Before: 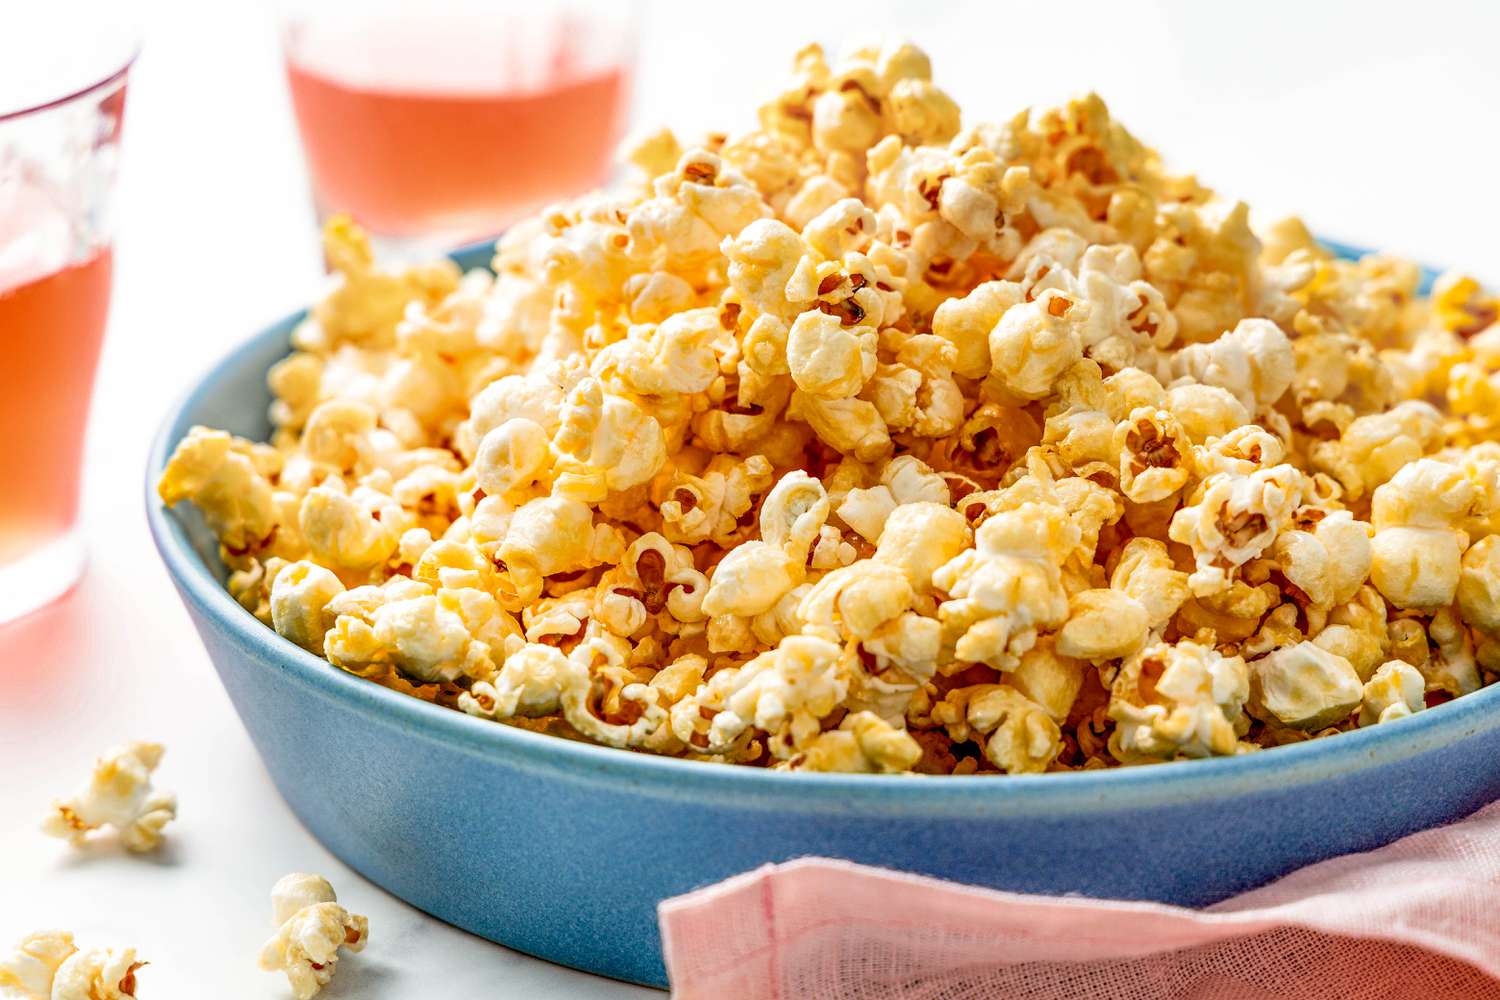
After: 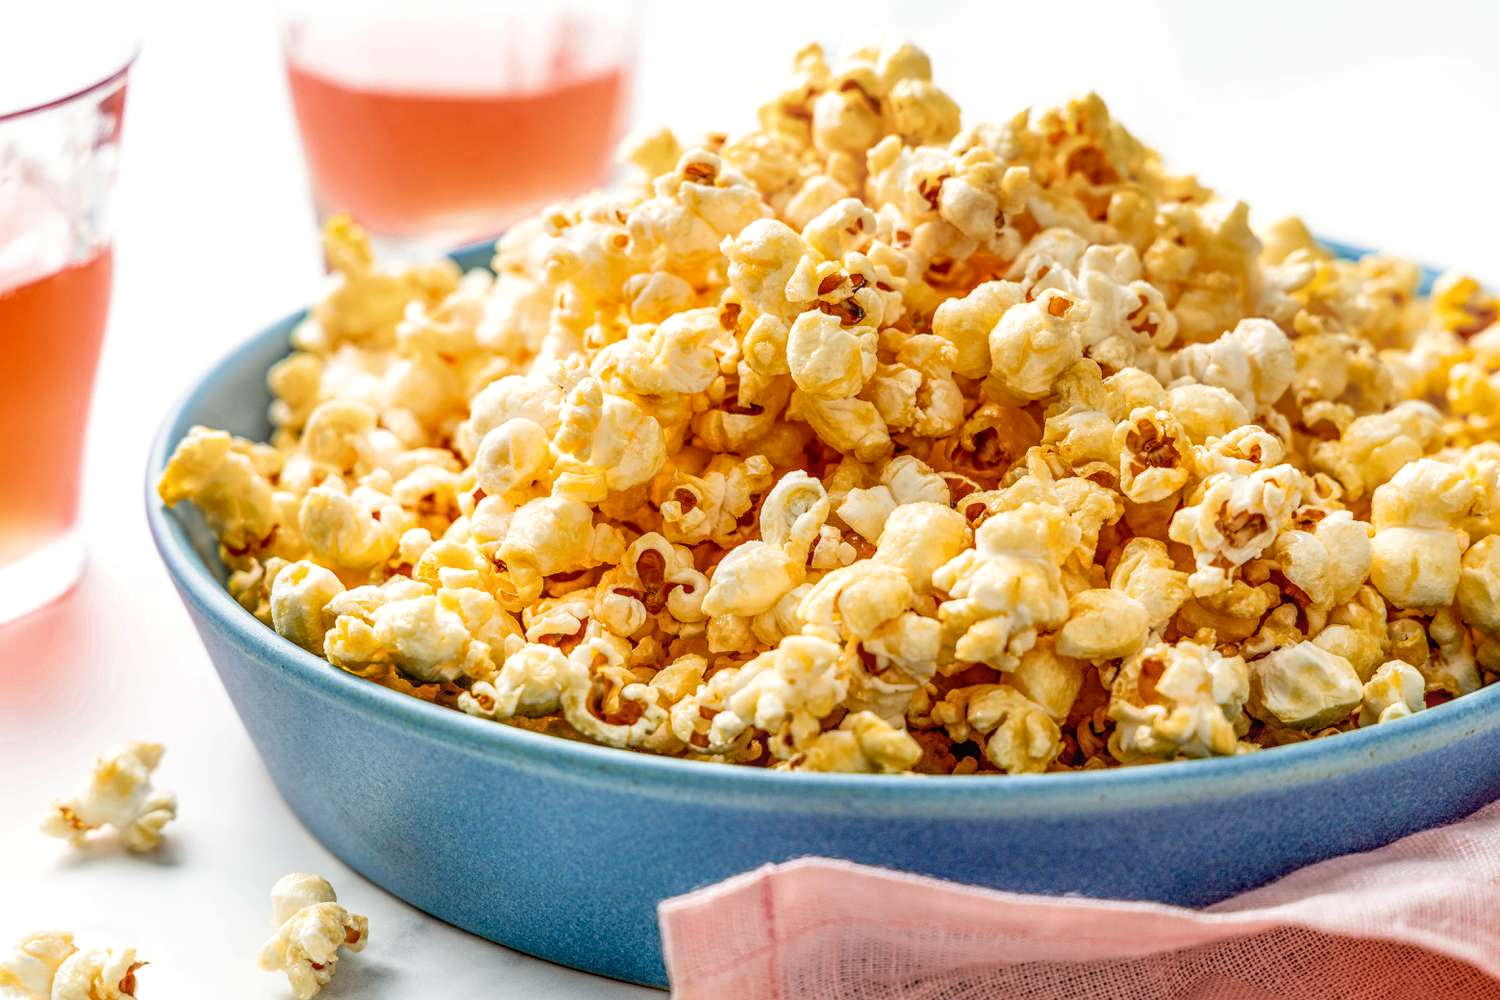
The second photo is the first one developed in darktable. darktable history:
local contrast: on, module defaults
contrast equalizer: octaves 7, y [[0.6 ×6], [0.55 ×6], [0 ×6], [0 ×6], [0 ×6]], mix -0.2
